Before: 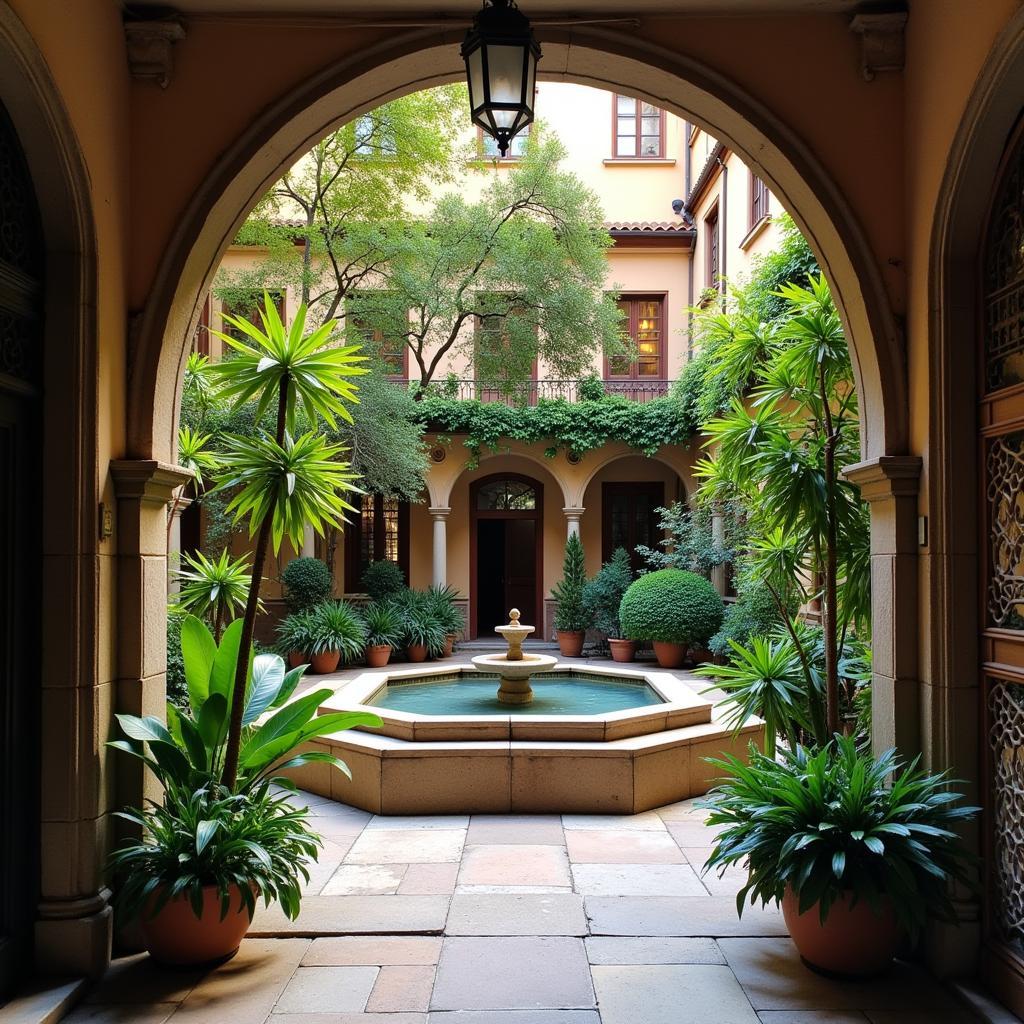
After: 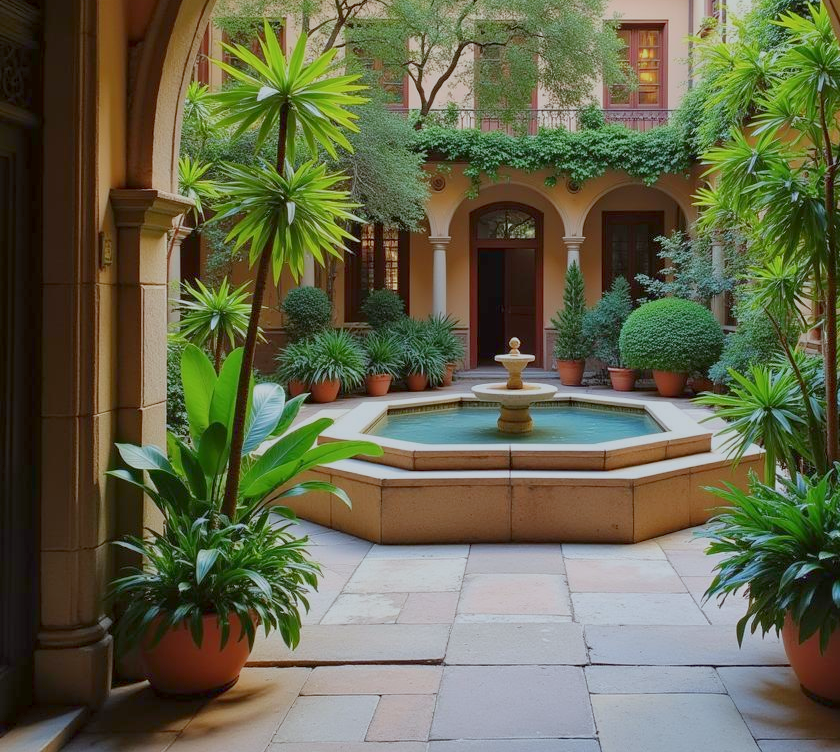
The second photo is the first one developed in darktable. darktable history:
crop: top 26.531%, right 17.959%
color balance rgb: contrast -30%
color correction: highlights a* -3.28, highlights b* -6.24, shadows a* 3.1, shadows b* 5.19
